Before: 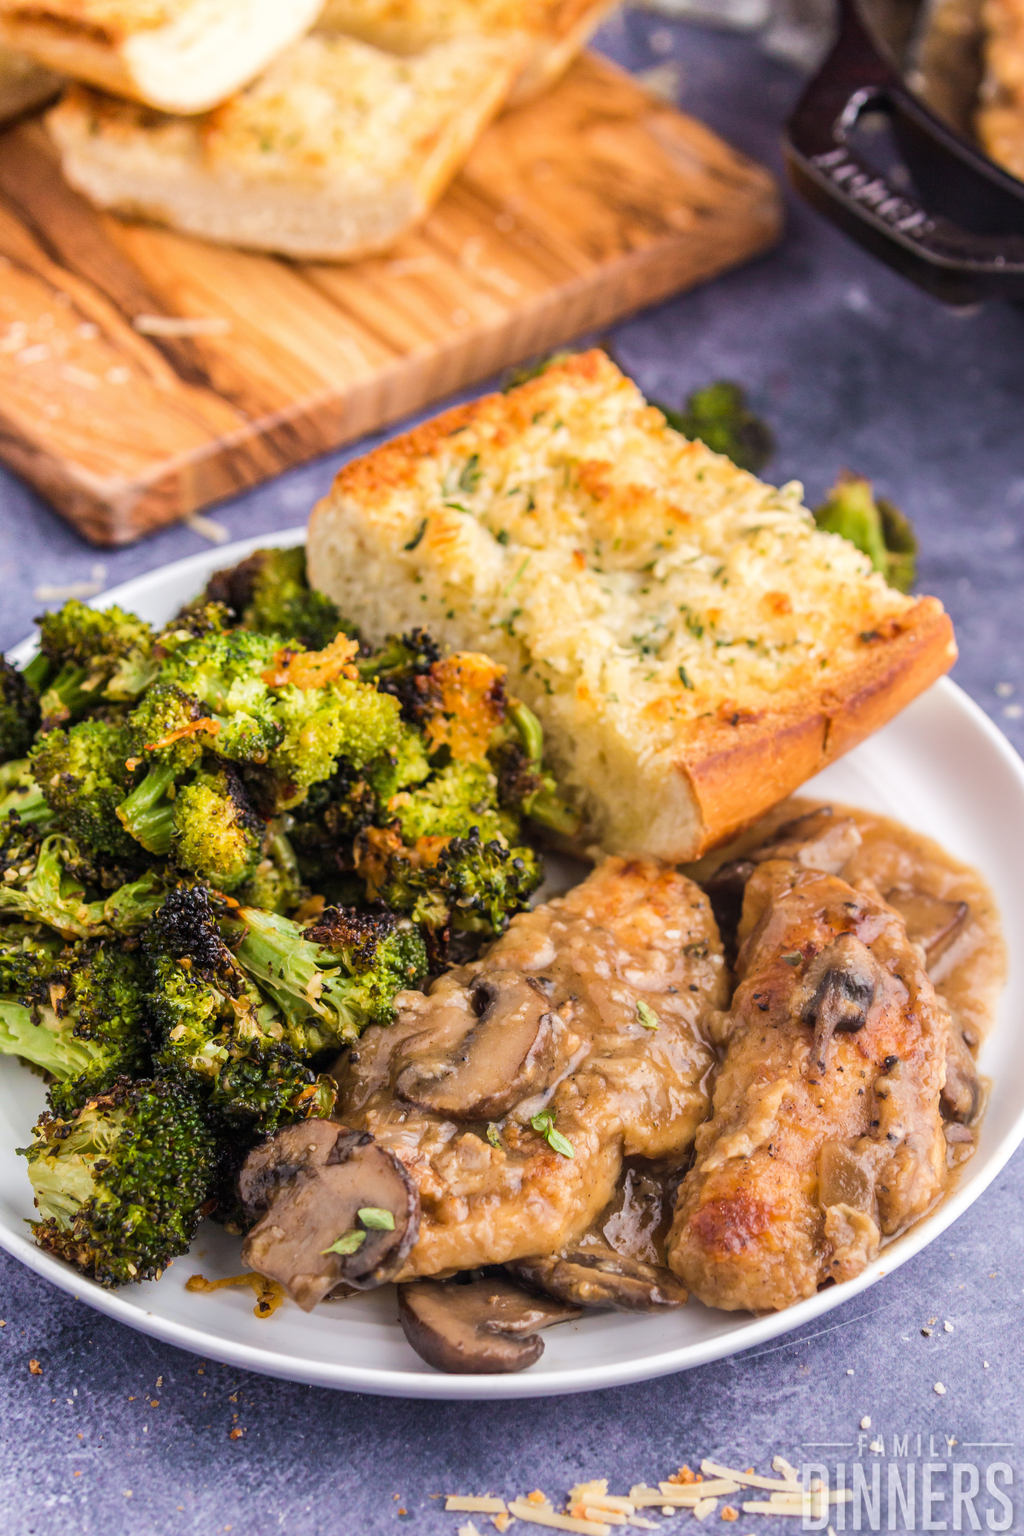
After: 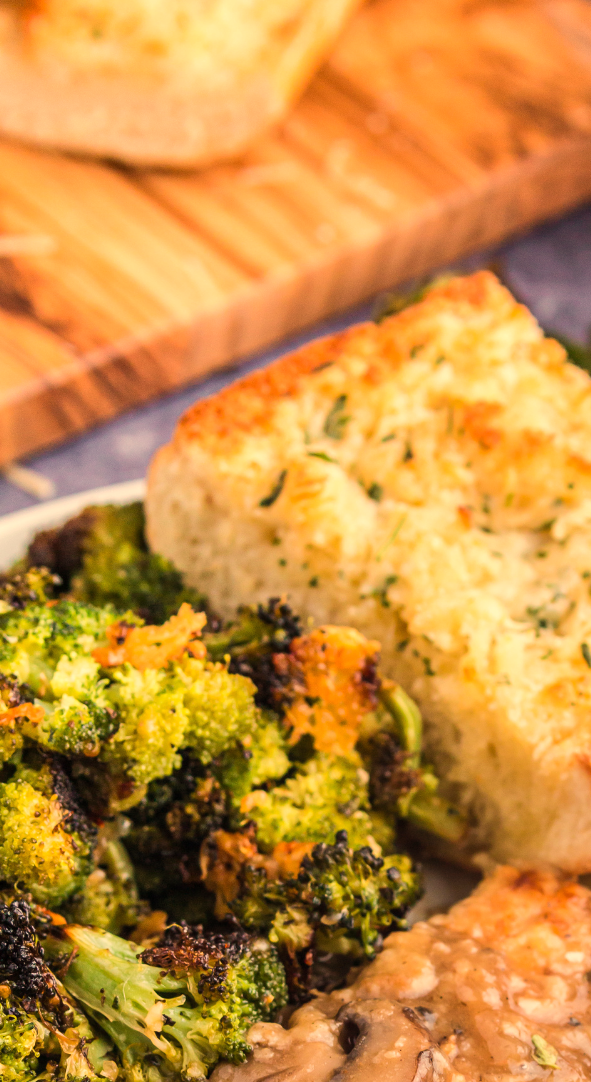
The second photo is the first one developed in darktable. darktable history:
white balance: red 1.123, blue 0.83
crop: left 17.835%, top 7.675%, right 32.881%, bottom 32.213%
